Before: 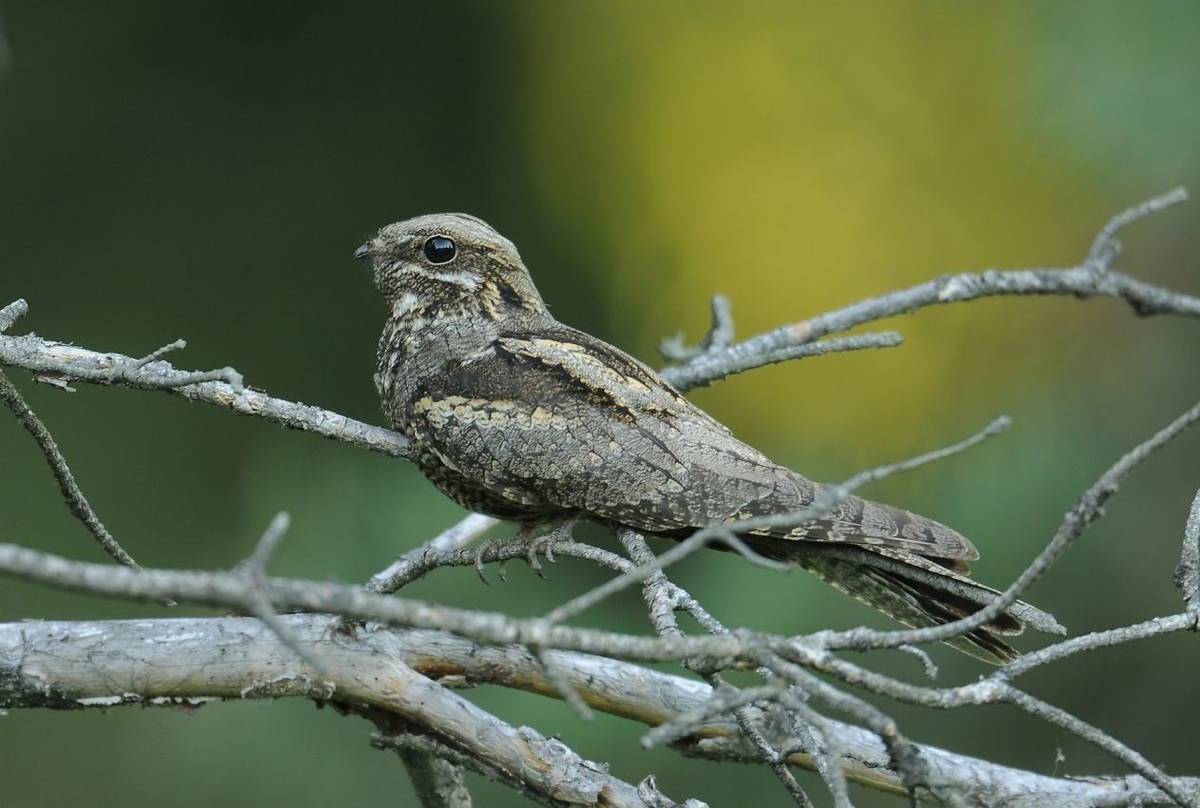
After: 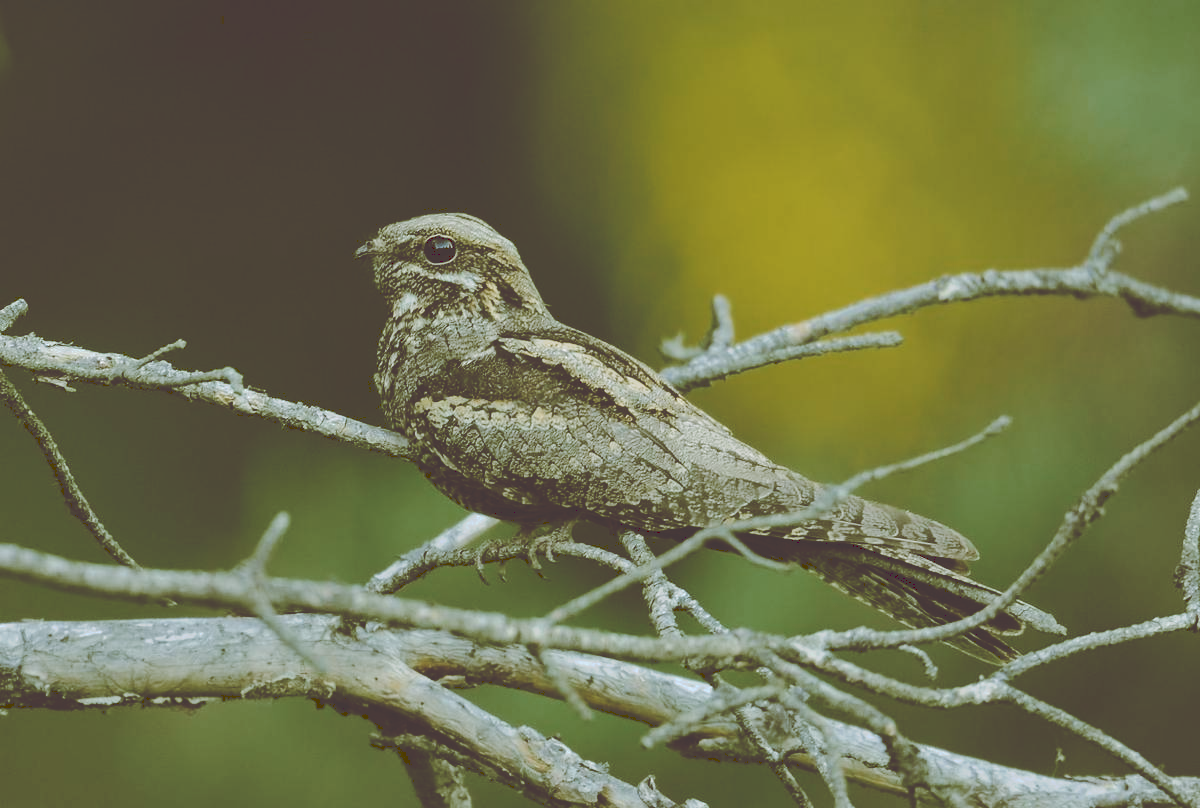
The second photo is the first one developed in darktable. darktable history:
tone curve: curves: ch0 [(0, 0) (0.003, 0.241) (0.011, 0.241) (0.025, 0.242) (0.044, 0.246) (0.069, 0.25) (0.1, 0.251) (0.136, 0.256) (0.177, 0.275) (0.224, 0.293) (0.277, 0.326) (0.335, 0.38) (0.399, 0.449) (0.468, 0.525) (0.543, 0.606) (0.623, 0.683) (0.709, 0.751) (0.801, 0.824) (0.898, 0.871) (1, 1)], preserve colors none
color look up table: target L [91.75, 85.71, 85.79, 67.7, 66.48, 49.91, 54.53, 51.04, 35.85, 34.01, 7.147, 201.9, 74.75, 73.15, 74.14, 66.81, 64.55, 60.48, 50.82, 53.36, 49.93, 46.23, 41.15, 41.56, 39.17, 32.42, 30.59, 27.35, 14.61, 89.85, 65.86, 65.24, 56.32, 52.02, 48.22, 50.7, 34.16, 32.96, 28.15, 26.79, 9.077, 92.36, 85.84, 69.96, 62.43, 41.1, 35.25, 25.08, 5.619], target a [-15.59, -15.15, -50.2, -55.54, -27.06, -31.37, -17.16, -35.46, -25.78, -20.81, 27.56, 0, 1.588, 0.347, 16.47, 11.27, 34.71, 39.18, 59.81, 13.31, 58.86, 39.05, 47.07, 18.94, 0.132, 30.64, 5.816, 26.59, 27.15, 22.99, 39.94, 80.82, -3.319, 52.53, 12.39, 27.13, 1.328, 58.32, 55.39, 21.17, 34.54, -2.663, -37.81, -27.27, -3.637, -14.6, -2.382, -6.436, 34.68], target b [70.56, 10.5, 9.814, 42.24, 1.802, 56.76, 26.72, 18.02, 61.04, 34.6, 11.82, -0.001, 80.49, 25.1, 6.681, 60.49, 60.7, 42.07, 25.15, 24.2, 85.23, 12.95, 46.89, 61.08, 66.88, 55.32, 24.65, 37.66, 24.68, -18.38, -12.1, -50.36, 7.928, 3.184, -70.03, -11.53, -5.255, -61.24, -21.21, -16.16, -9.931, -9.592, -12.43, -38.18, -14.91, -4.729, -23.96, 42.3, 9.119], num patches 49
